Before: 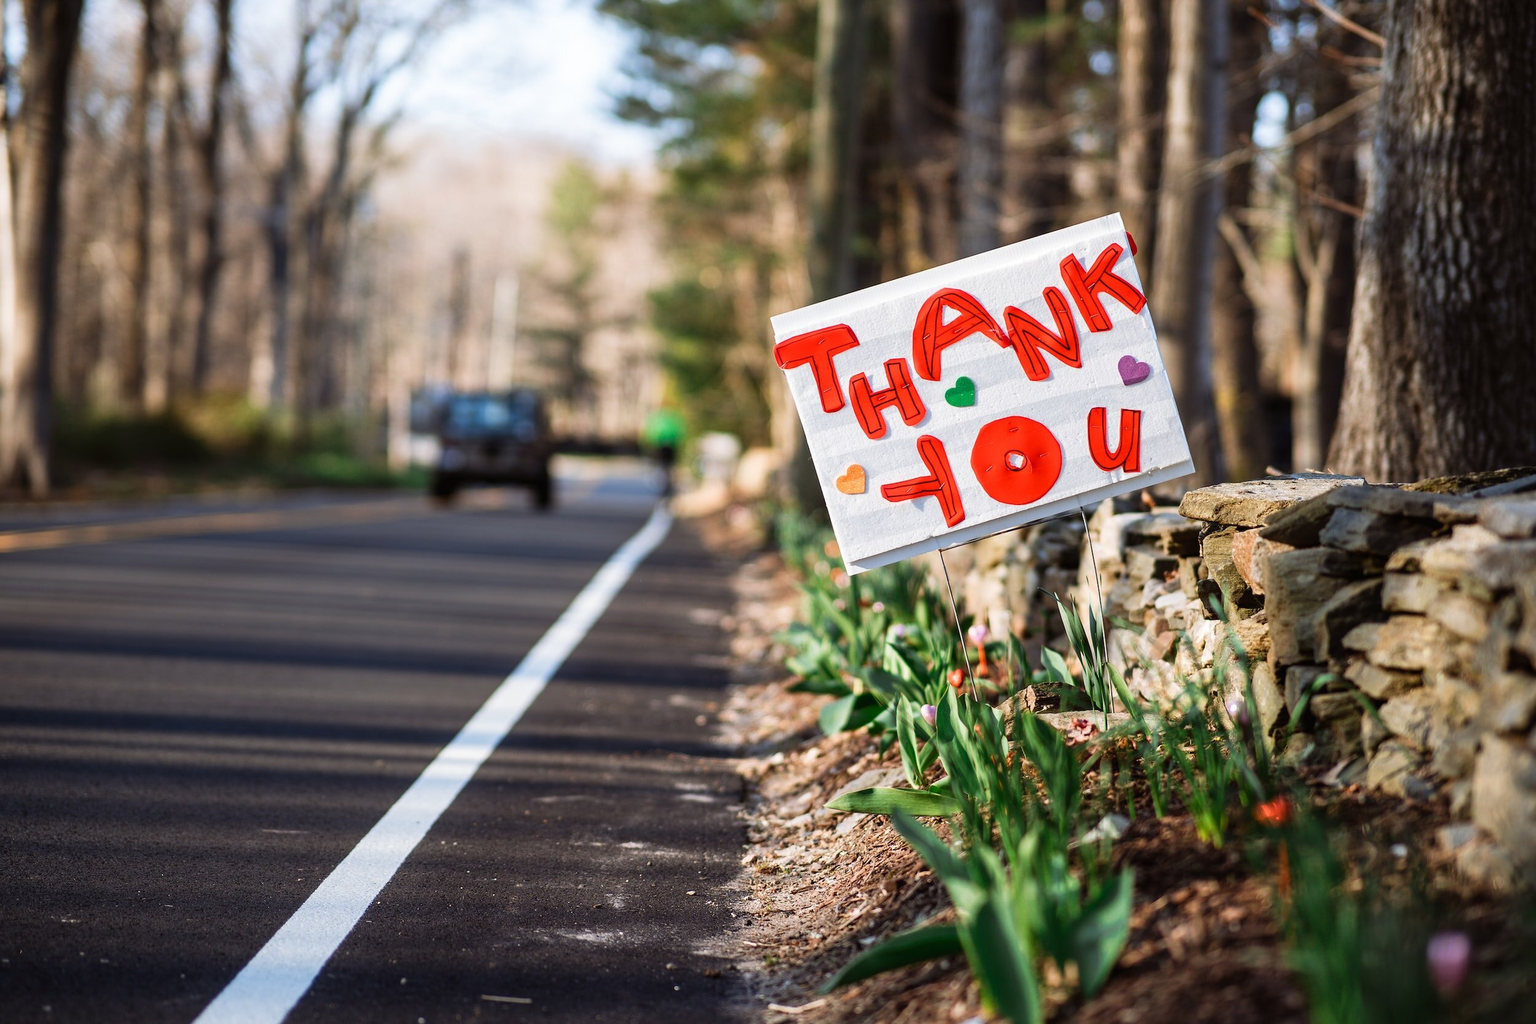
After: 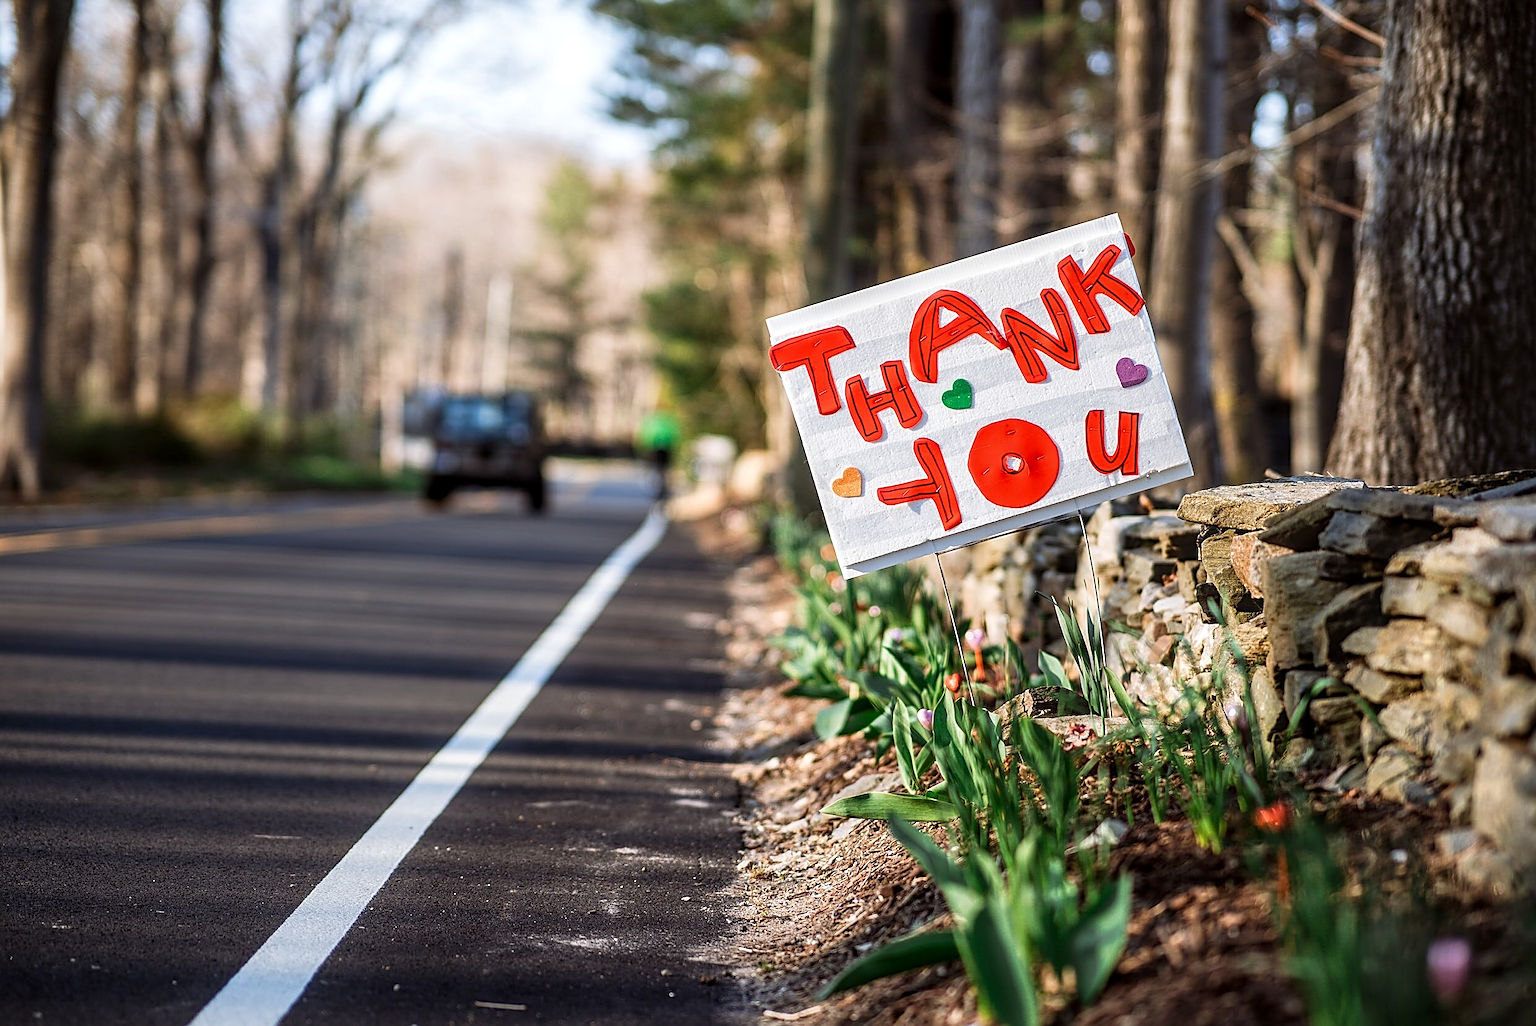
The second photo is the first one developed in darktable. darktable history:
crop and rotate: left 0.668%, top 0.126%, bottom 0.25%
local contrast: on, module defaults
sharpen: amount 0.901
